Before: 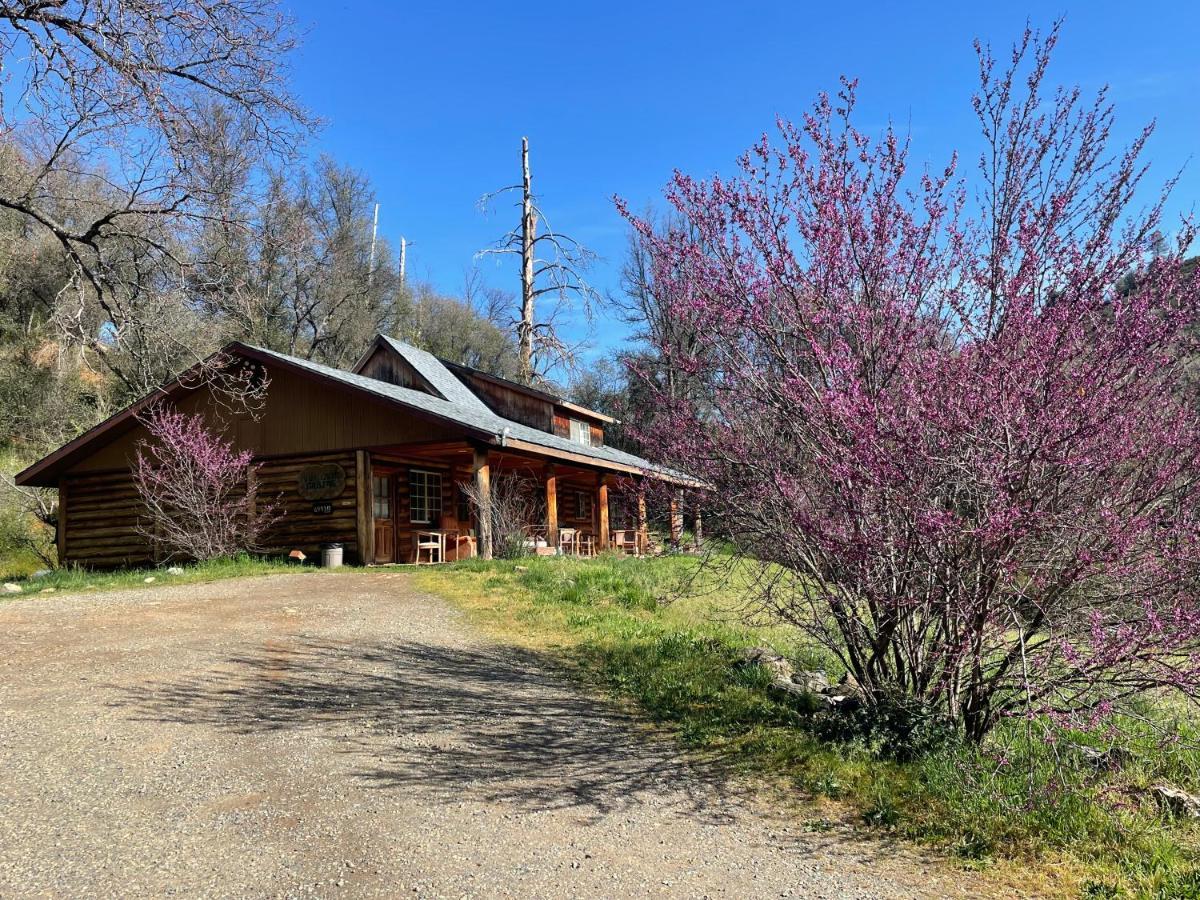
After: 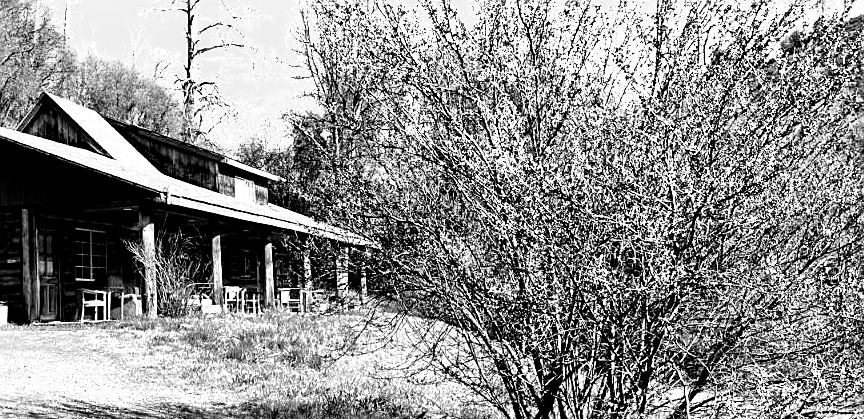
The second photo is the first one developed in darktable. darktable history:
local contrast: highlights 103%, shadows 101%, detail 119%, midtone range 0.2
tone equalizer: -8 EV -0.742 EV, -7 EV -0.73 EV, -6 EV -0.584 EV, -5 EV -0.4 EV, -3 EV 0.366 EV, -2 EV 0.6 EV, -1 EV 0.676 EV, +0 EV 0.72 EV
sharpen: on, module defaults
crop and rotate: left 27.987%, top 26.967%, bottom 26.451%
filmic rgb: black relative exposure -8.18 EV, white relative exposure 2.2 EV, target white luminance 99.934%, hardness 7.1, latitude 74.24%, contrast 1.322, highlights saturation mix -2.1%, shadows ↔ highlights balance 30.63%, add noise in highlights 0, preserve chrominance no, color science v3 (2019), use custom middle-gray values true, iterations of high-quality reconstruction 0, contrast in highlights soft
color zones: curves: ch0 [(0, 0.613) (0.01, 0.613) (0.245, 0.448) (0.498, 0.529) (0.642, 0.665) (0.879, 0.777) (0.99, 0.613)]; ch1 [(0, 0) (0.143, 0) (0.286, 0) (0.429, 0) (0.571, 0) (0.714, 0) (0.857, 0)]
color calibration: illuminant custom, x 0.367, y 0.392, temperature 4438.42 K
